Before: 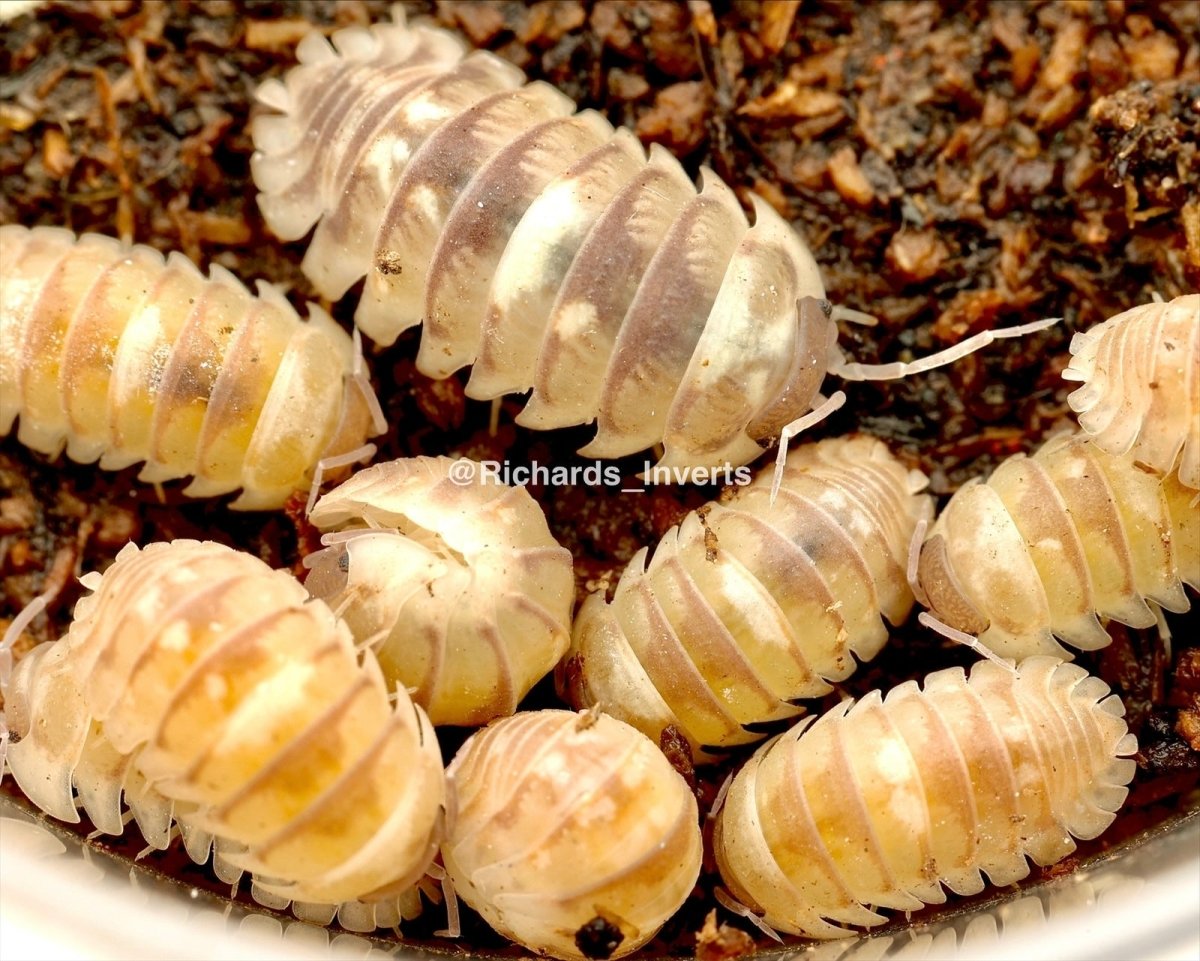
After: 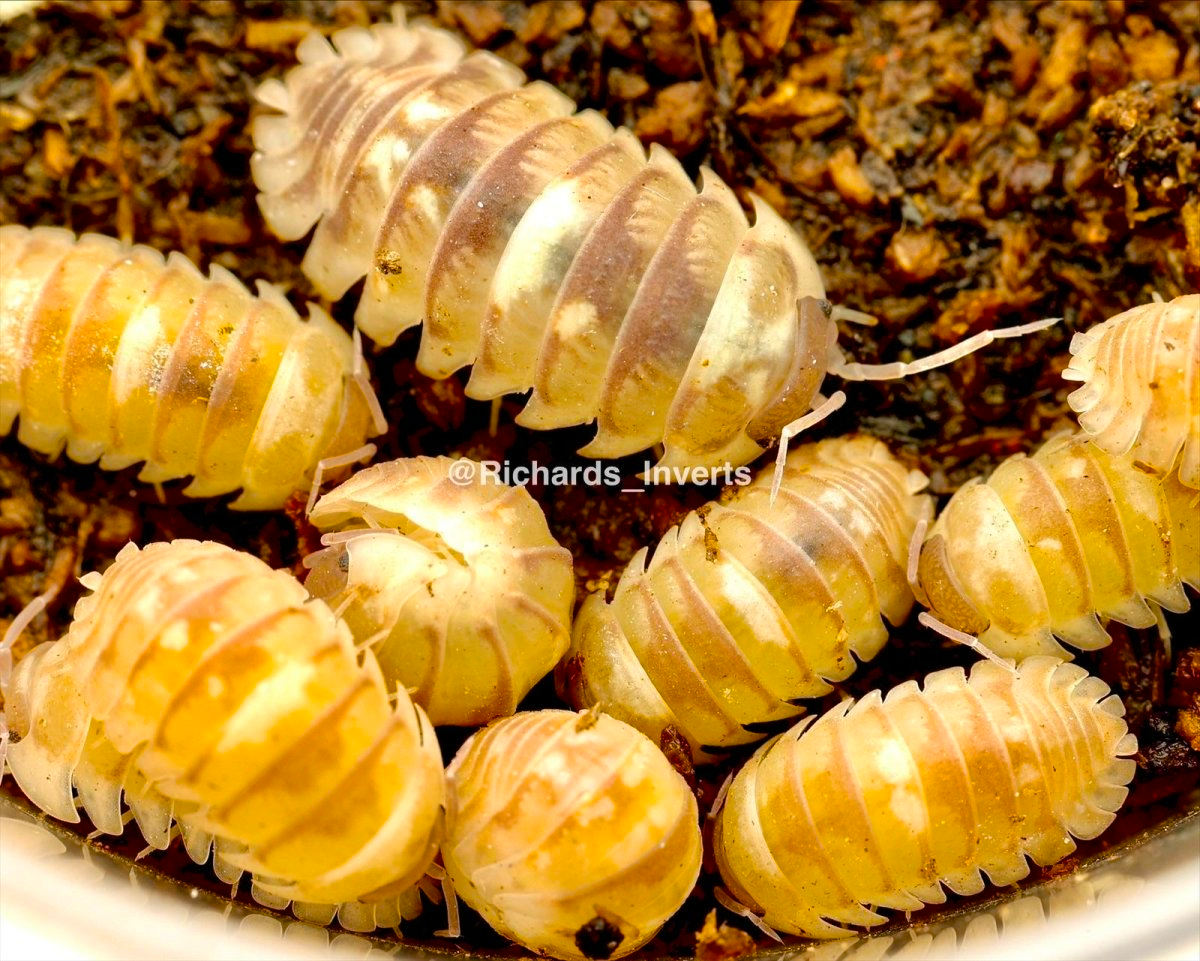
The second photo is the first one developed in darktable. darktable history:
shadows and highlights: shadows 30.86, highlights 0, soften with gaussian
color balance rgb: linear chroma grading › global chroma 15%, perceptual saturation grading › global saturation 30%
